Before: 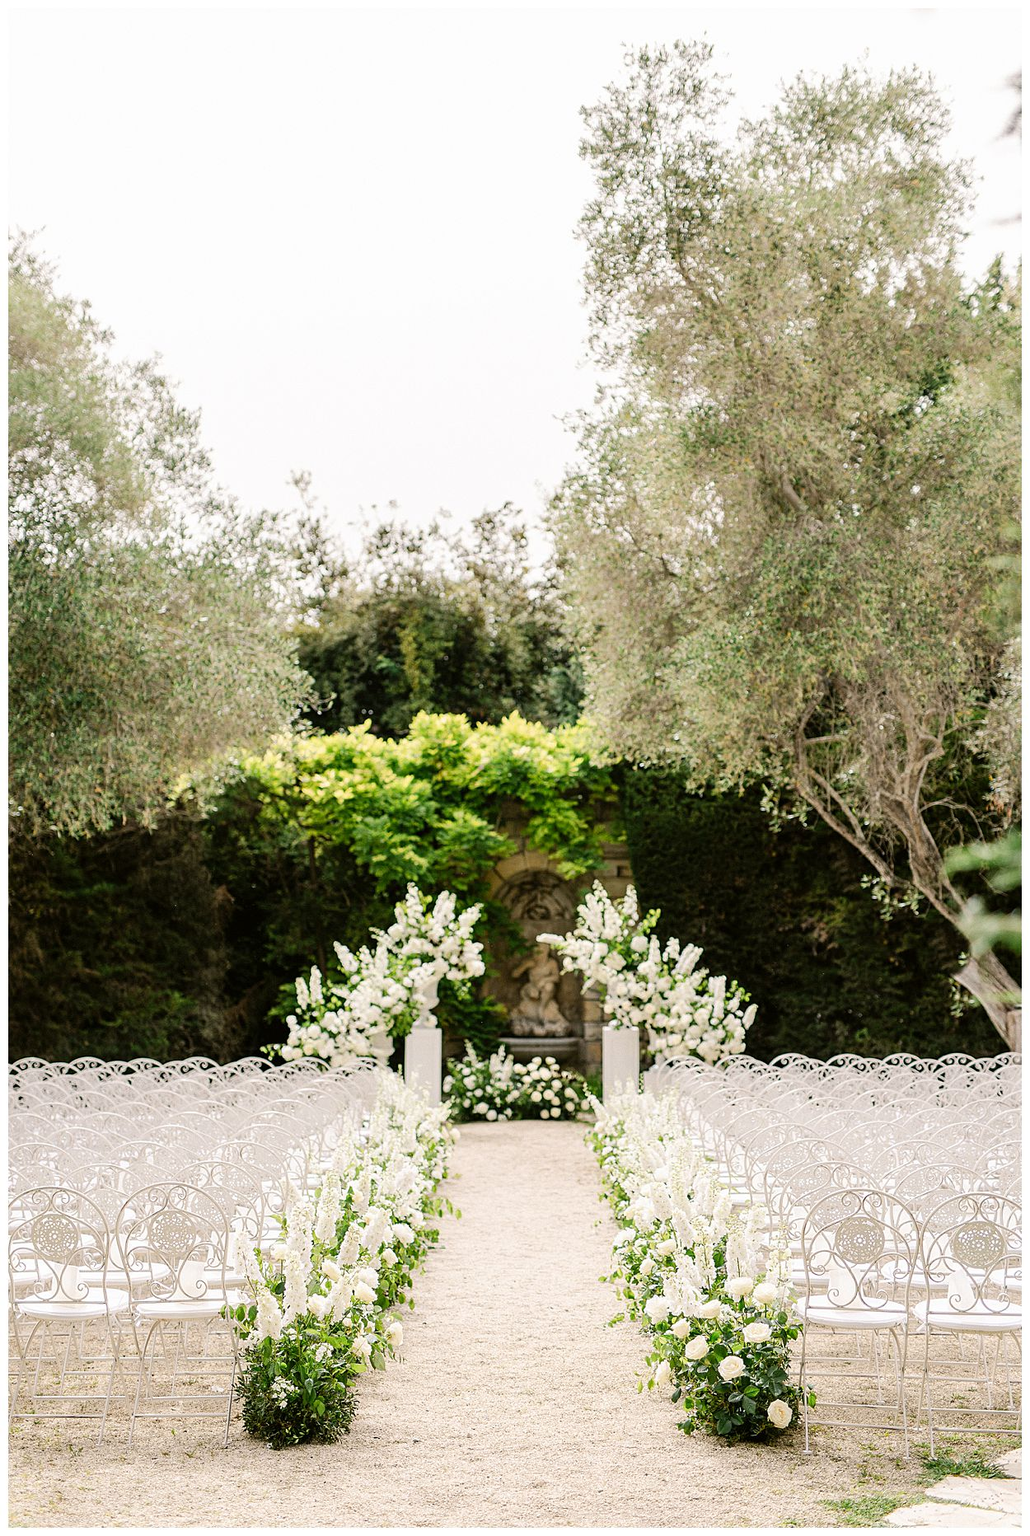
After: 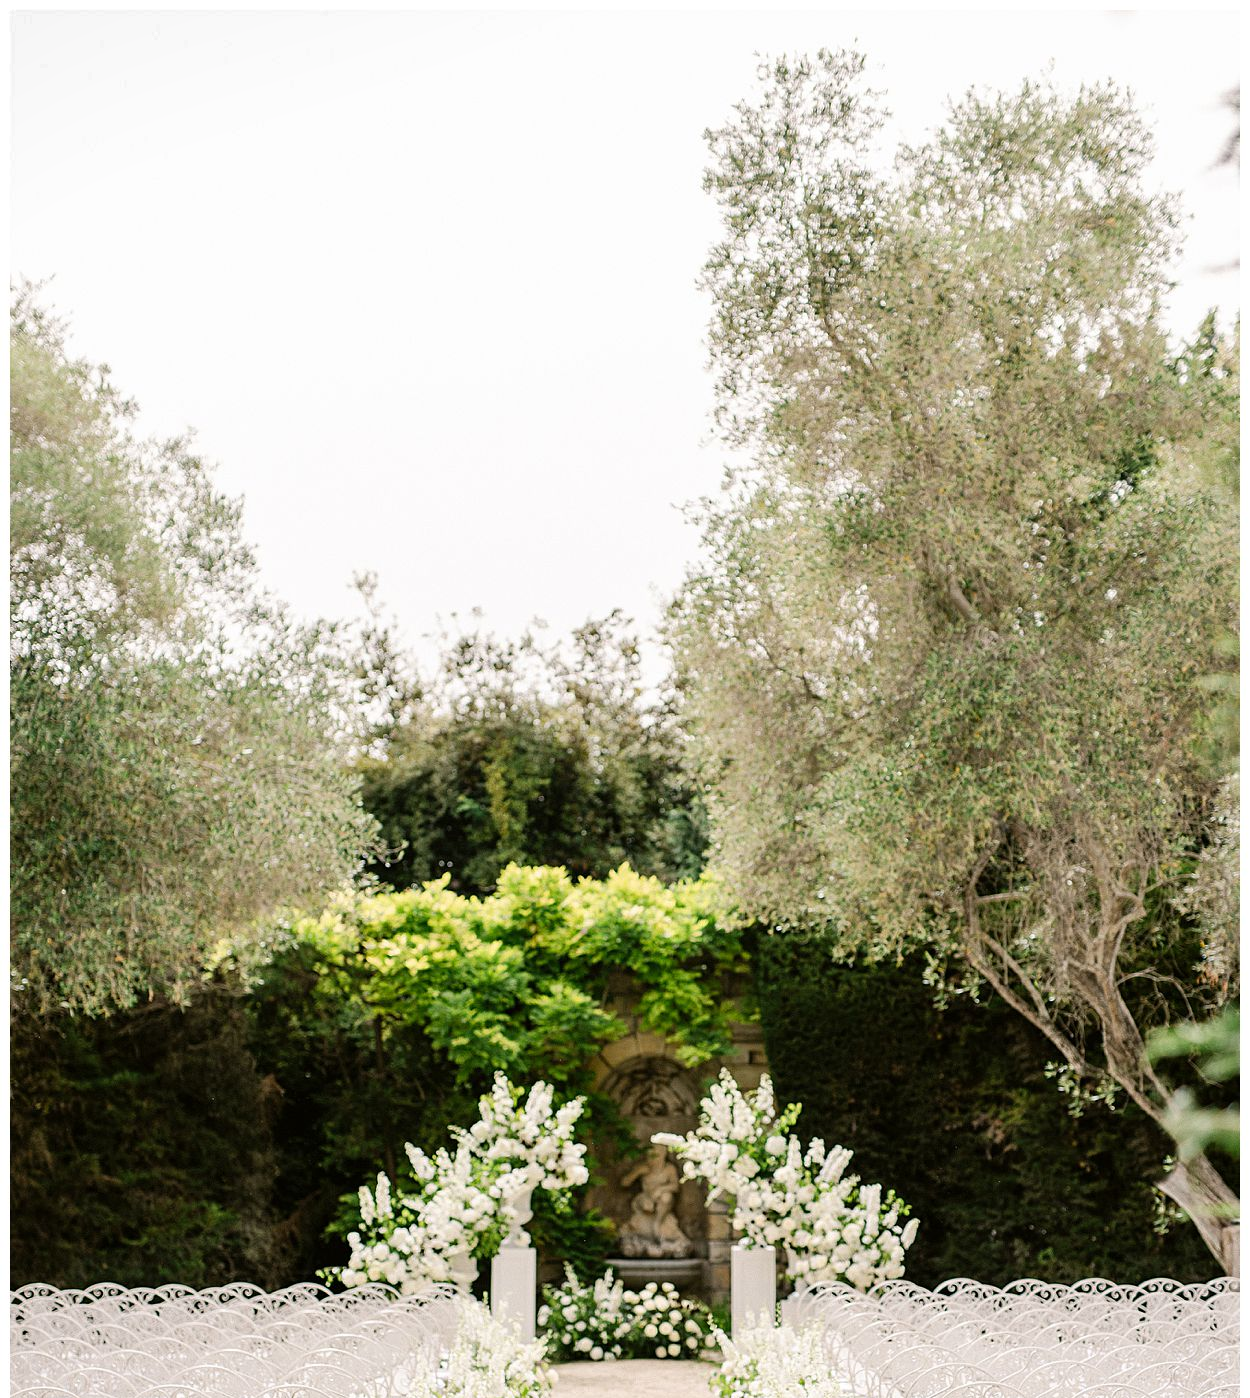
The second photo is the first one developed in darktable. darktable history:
crop: bottom 24.986%
shadows and highlights: radius 332.01, shadows 53.56, highlights -98.08, compress 94.63%, soften with gaussian
